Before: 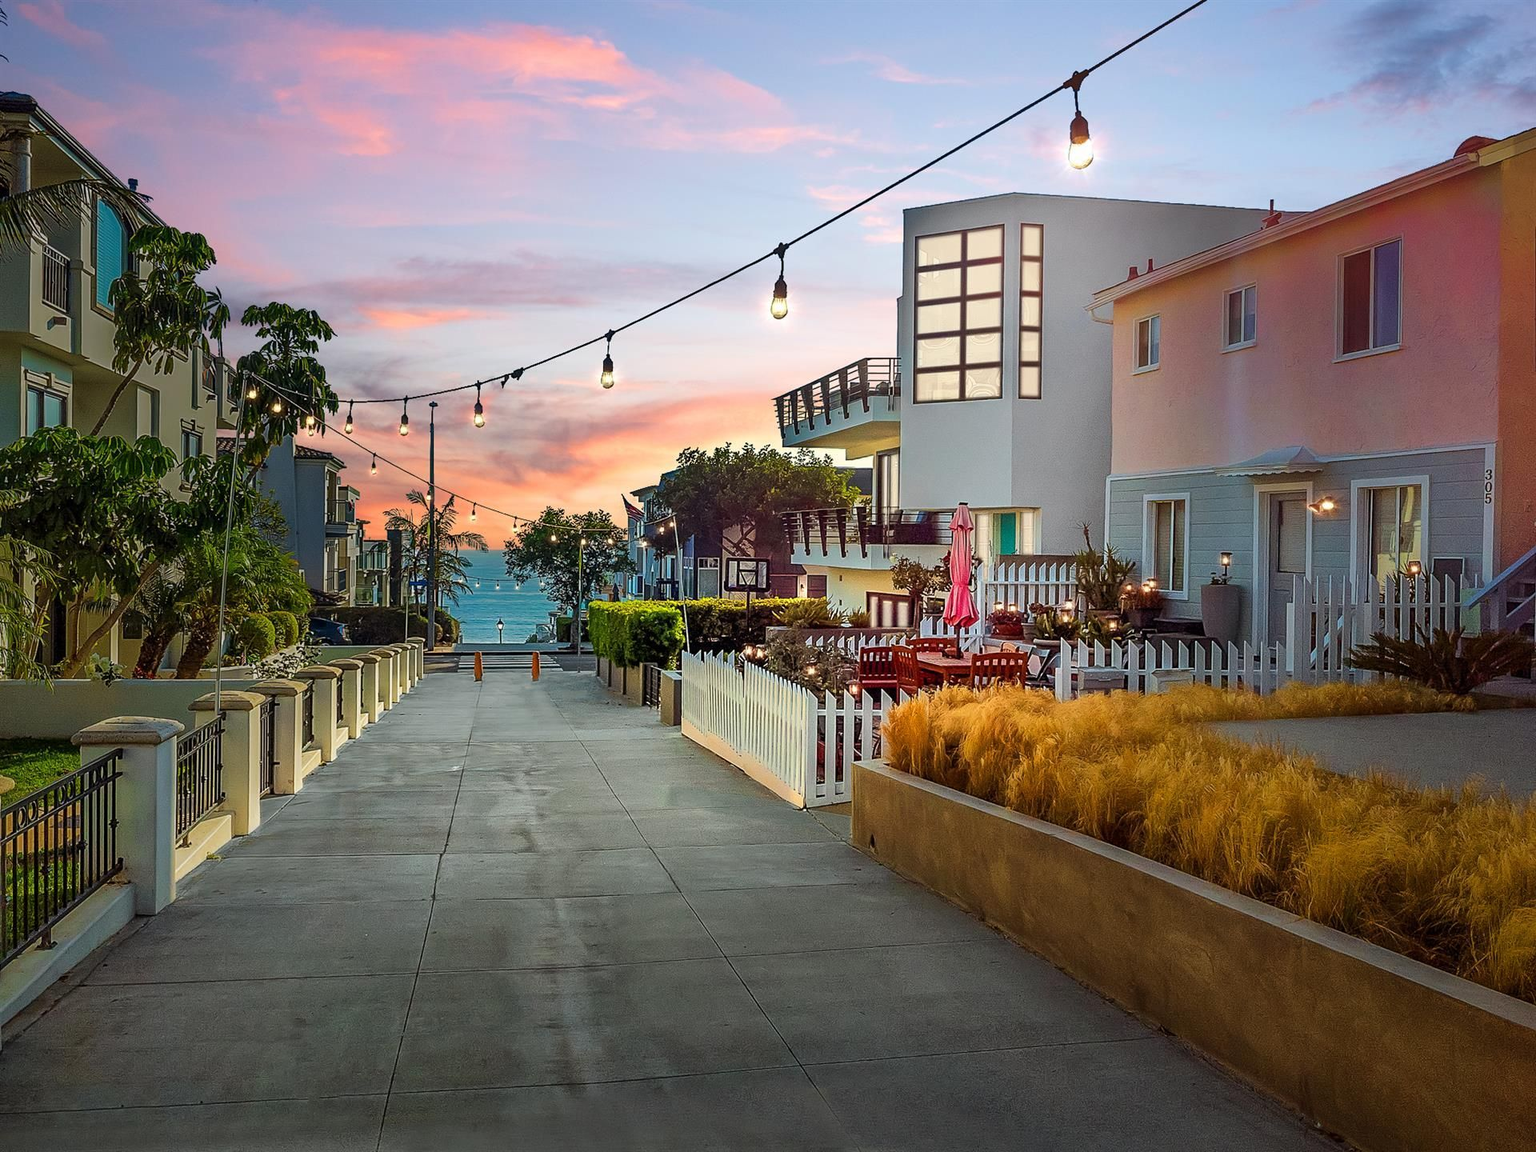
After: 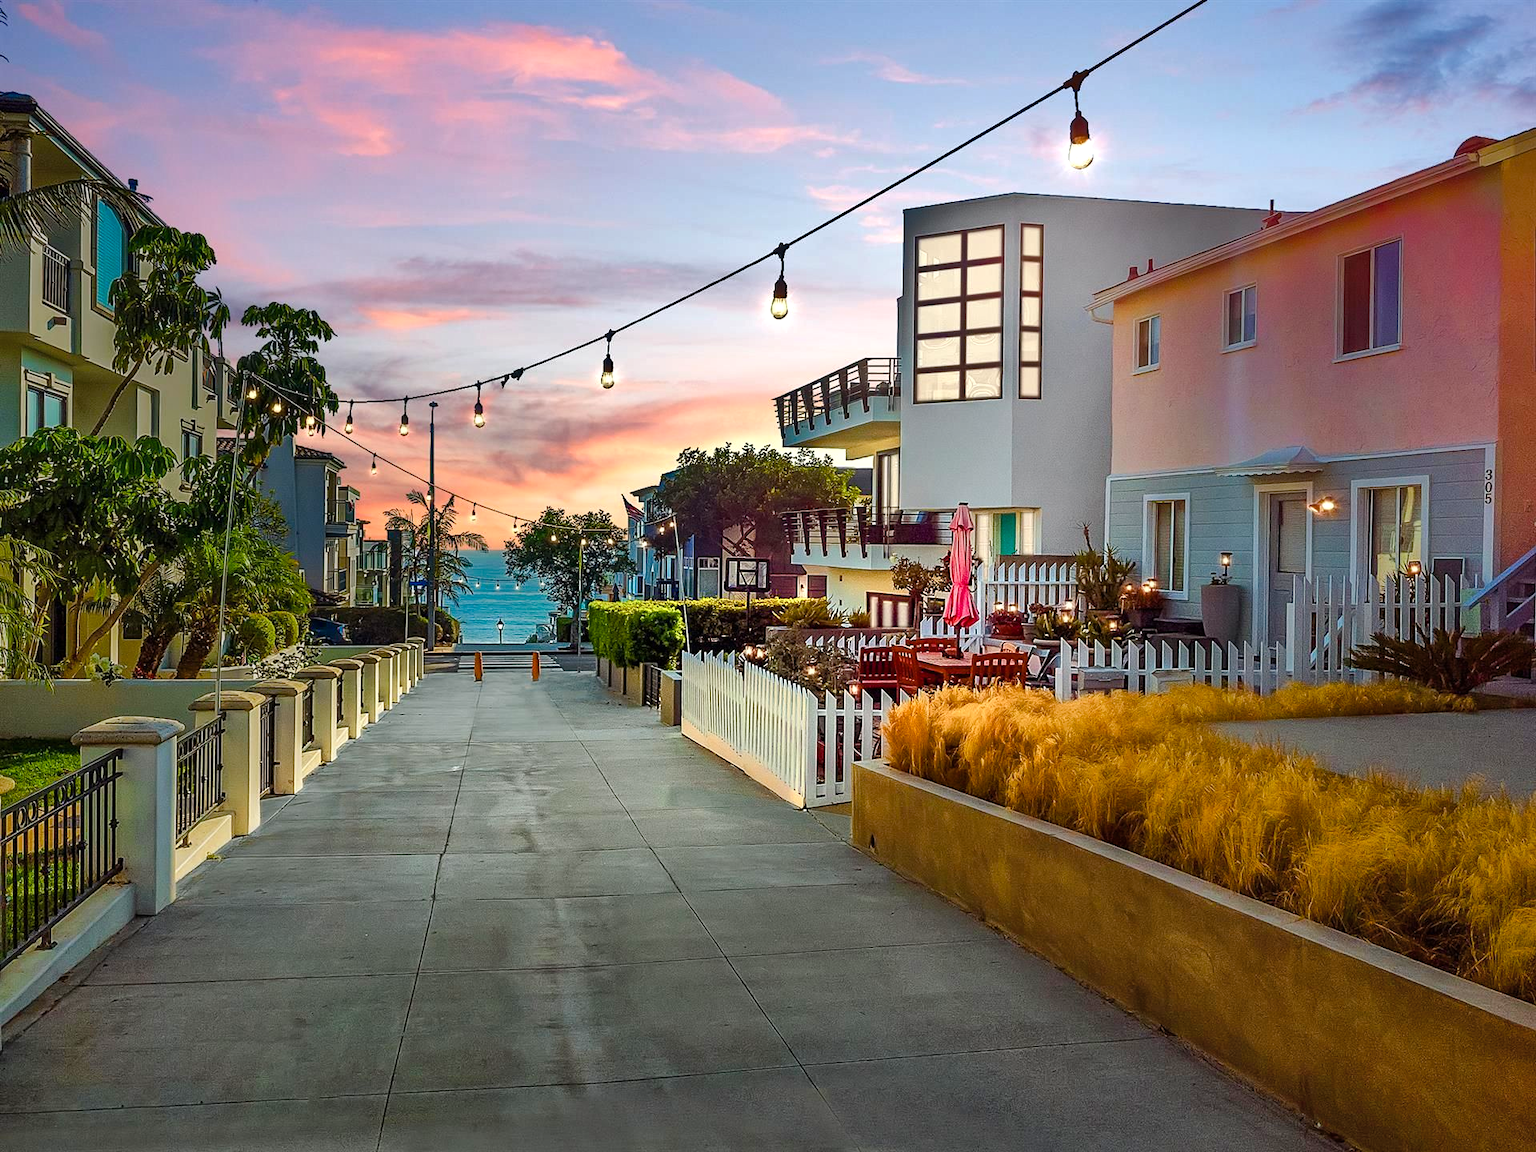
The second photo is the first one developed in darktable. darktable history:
shadows and highlights: soften with gaussian
color balance rgb: linear chroma grading › shadows 32%, linear chroma grading › global chroma -2%, linear chroma grading › mid-tones 4%, perceptual saturation grading › global saturation -2%, perceptual saturation grading › highlights -8%, perceptual saturation grading › mid-tones 8%, perceptual saturation grading › shadows 4%, perceptual brilliance grading › highlights 8%, perceptual brilliance grading › mid-tones 4%, perceptual brilliance grading › shadows 2%, global vibrance 16%, saturation formula JzAzBz (2021)
white balance: emerald 1
